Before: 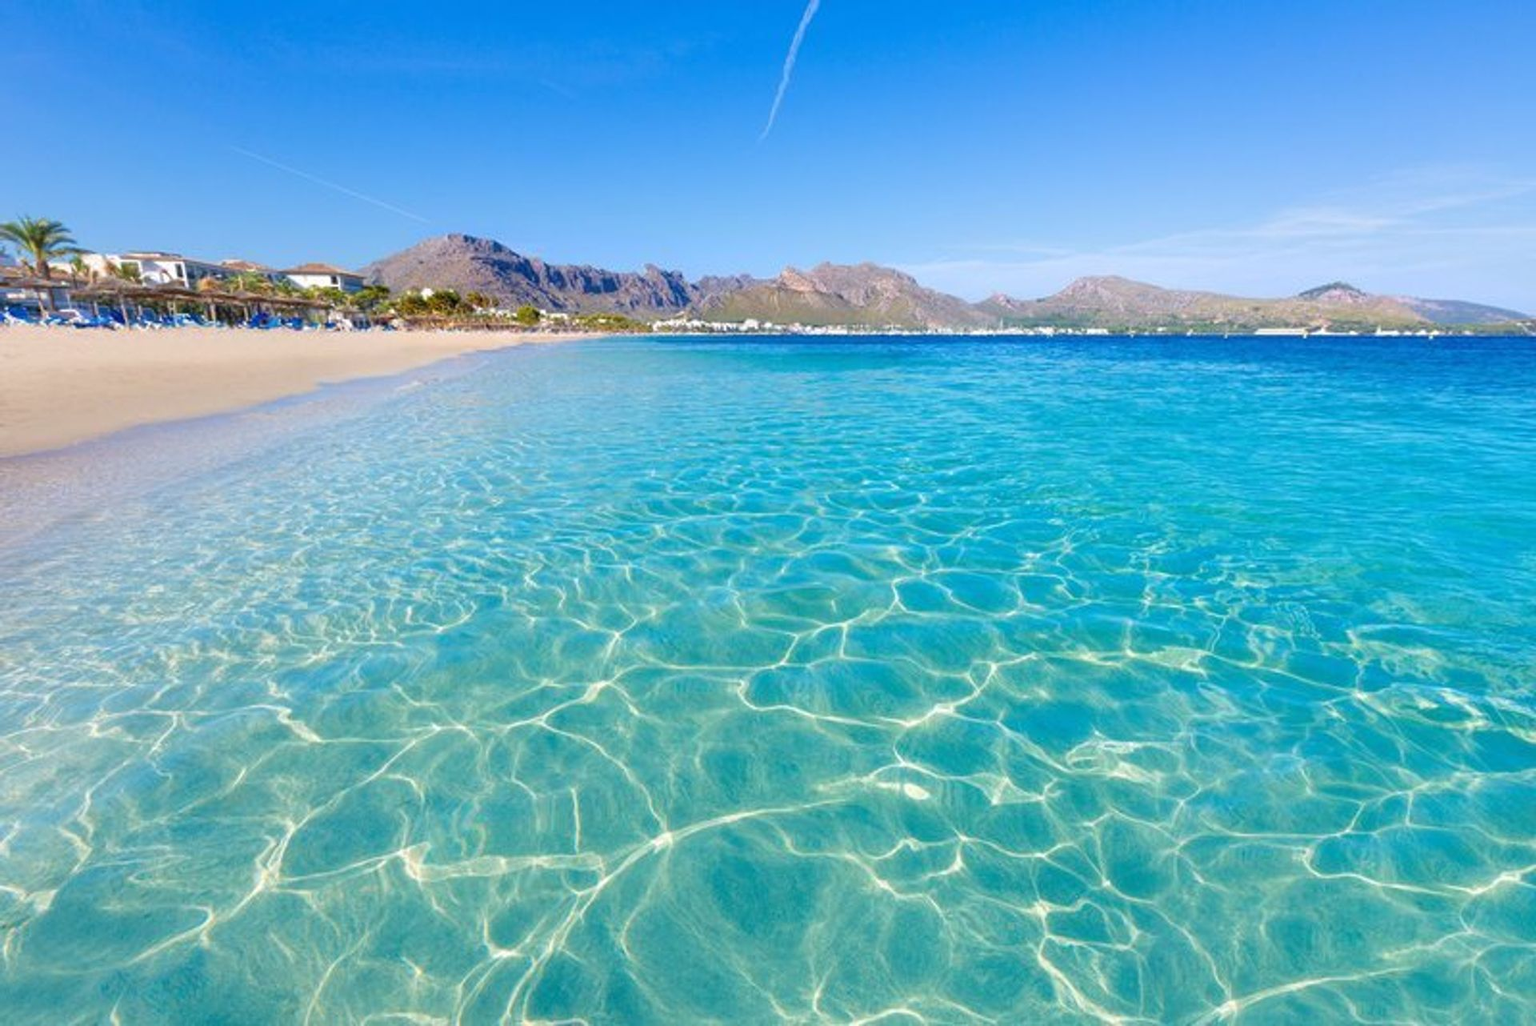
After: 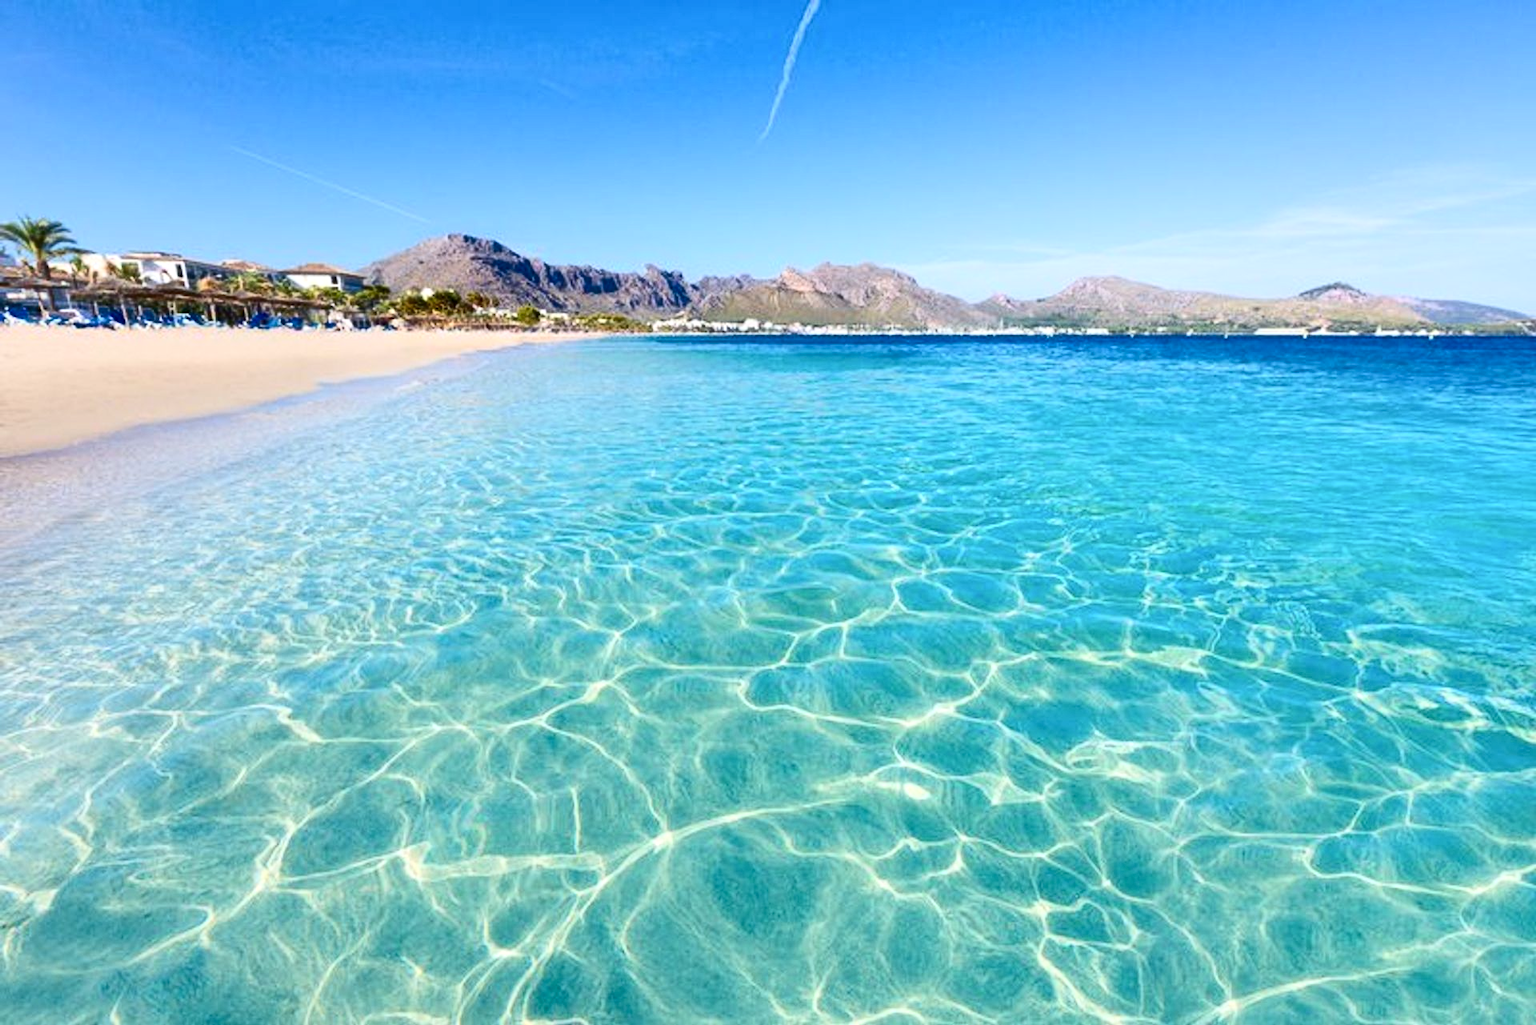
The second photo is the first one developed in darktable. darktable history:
contrast brightness saturation: contrast 0.296
levels: black 0.071%, levels [0, 0.492, 0.984]
shadows and highlights: shadows 37.82, highlights -27.49, soften with gaussian
